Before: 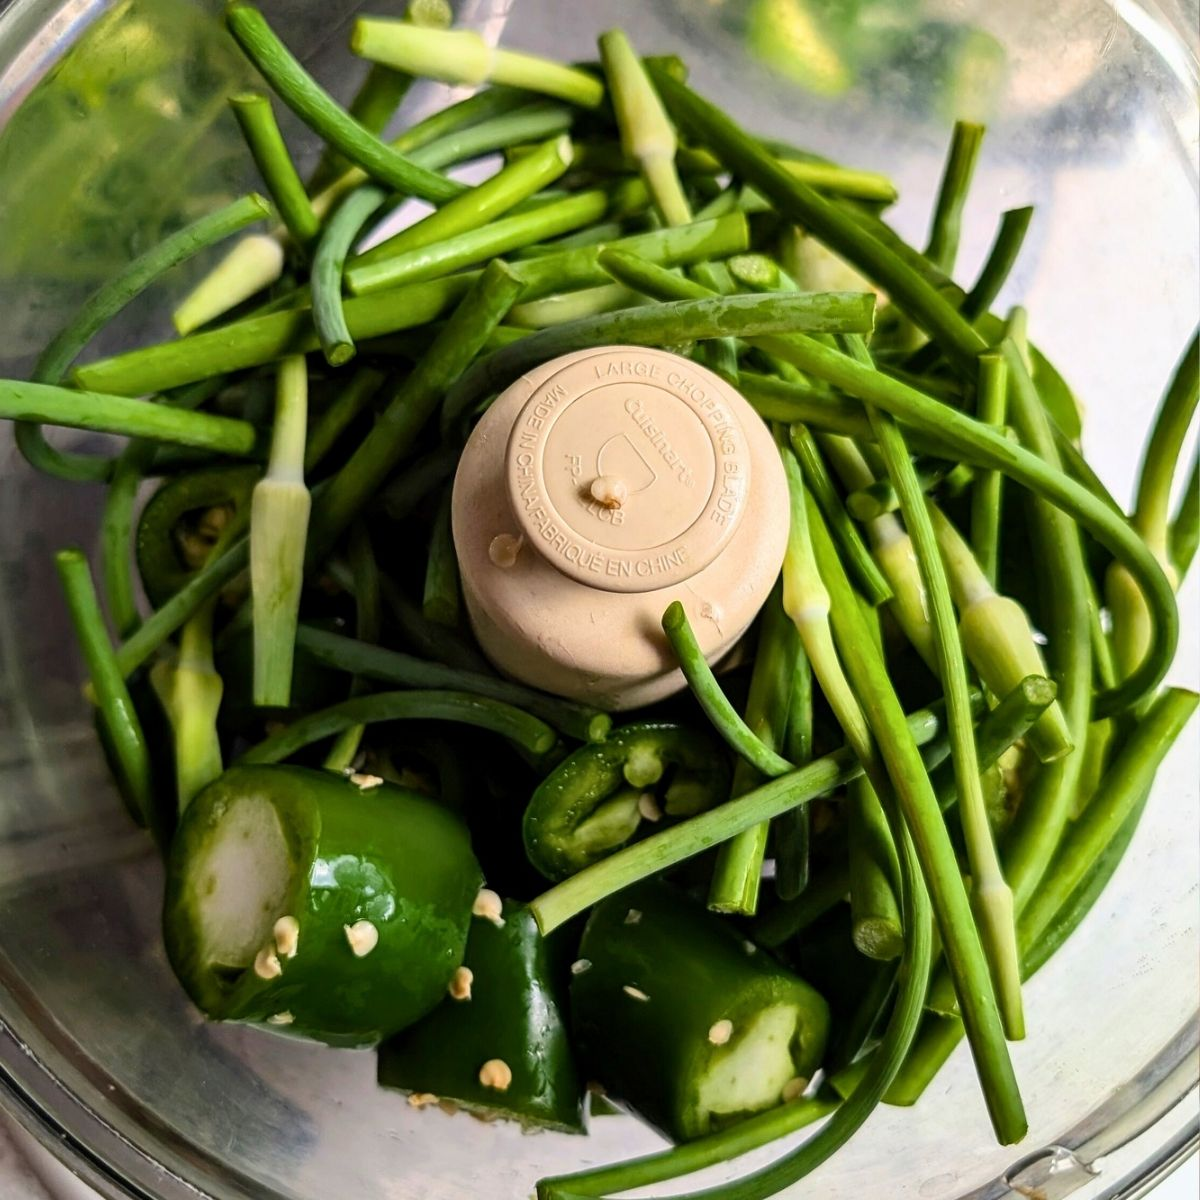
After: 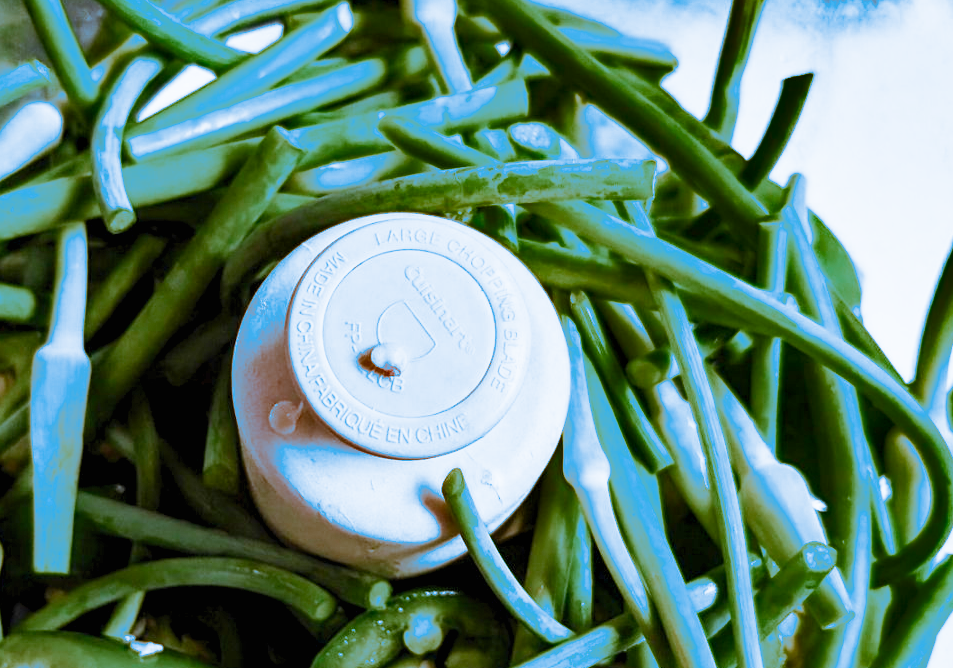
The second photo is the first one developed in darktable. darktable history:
sigmoid: contrast 1.22, skew 0.65
crop: left 18.38%, top 11.092%, right 2.134%, bottom 33.217%
shadows and highlights: shadows 24.5, highlights -78.15, soften with gaussian
split-toning: shadows › hue 220°, shadows › saturation 0.64, highlights › hue 220°, highlights › saturation 0.64, balance 0, compress 5.22%
exposure: black level correction 0.001, exposure 1.05 EV, compensate exposure bias true, compensate highlight preservation false
contrast brightness saturation: contrast 0.2, brightness 0.16, saturation 0.22
